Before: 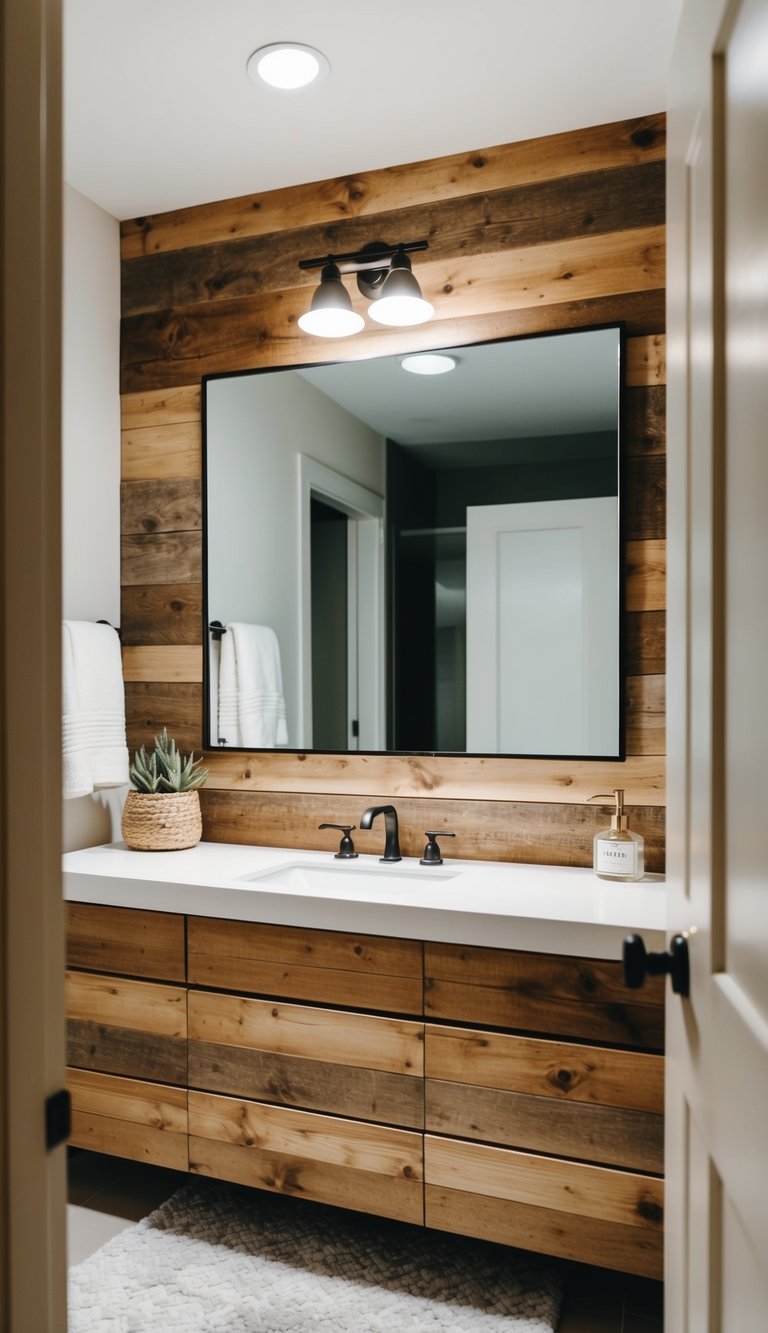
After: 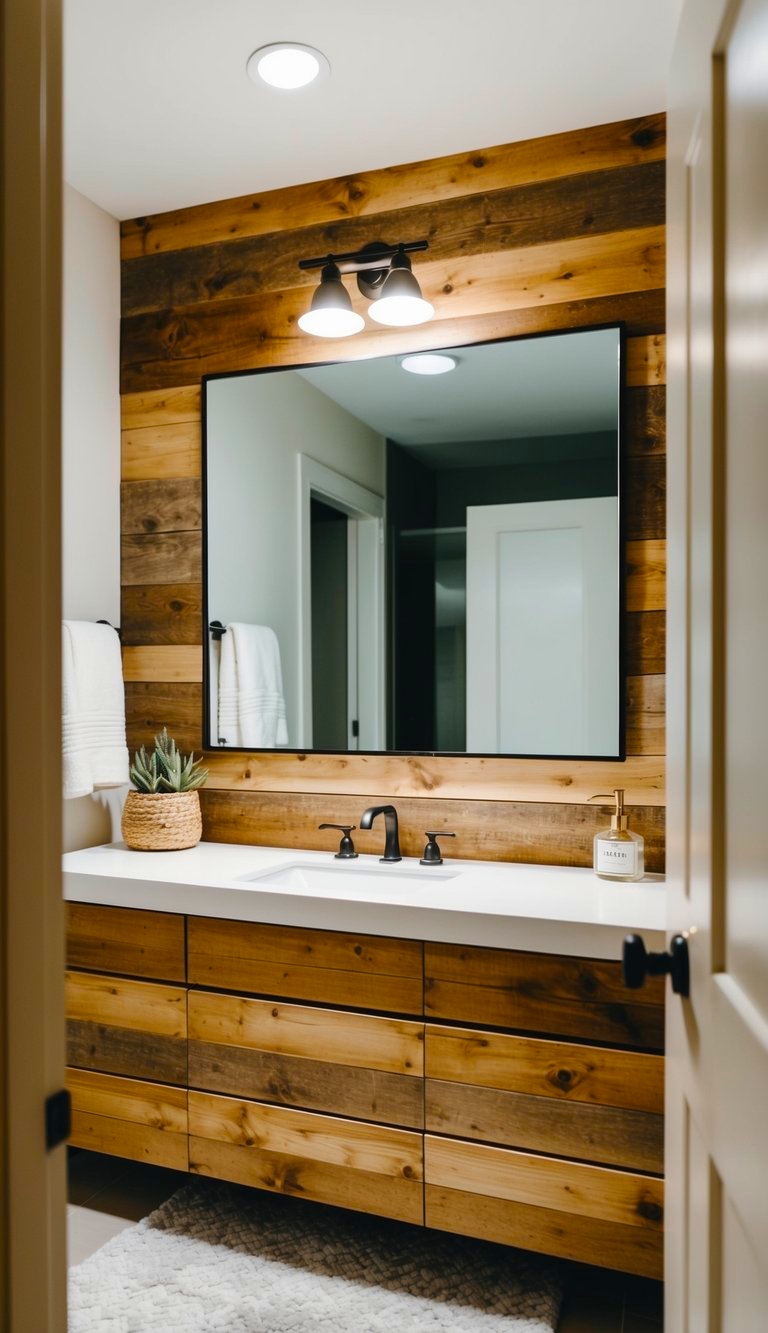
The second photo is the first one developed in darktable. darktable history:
color balance rgb: power › hue 309.33°, perceptual saturation grading › global saturation 31.236%, global vibrance 20%
